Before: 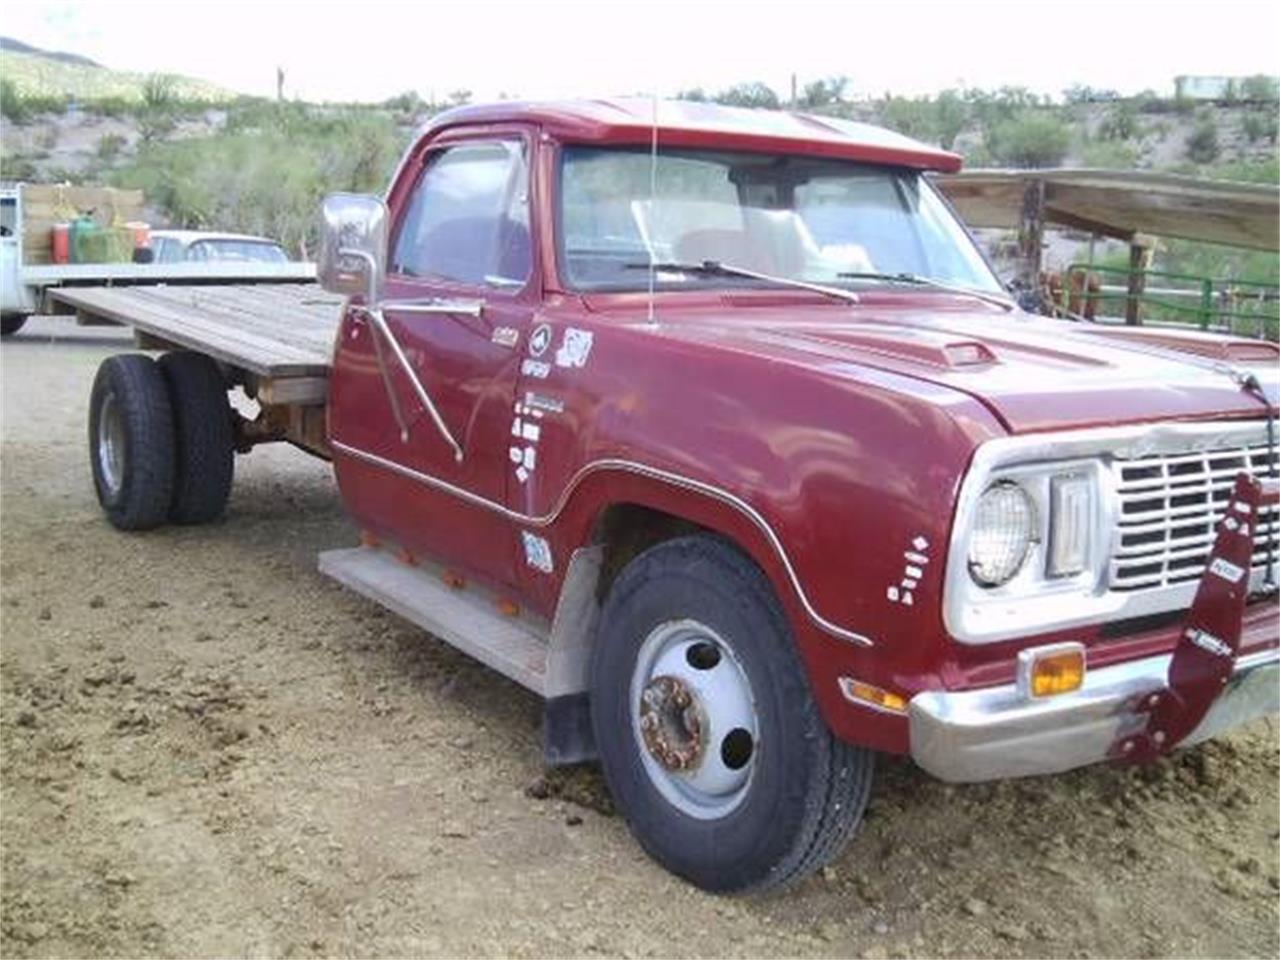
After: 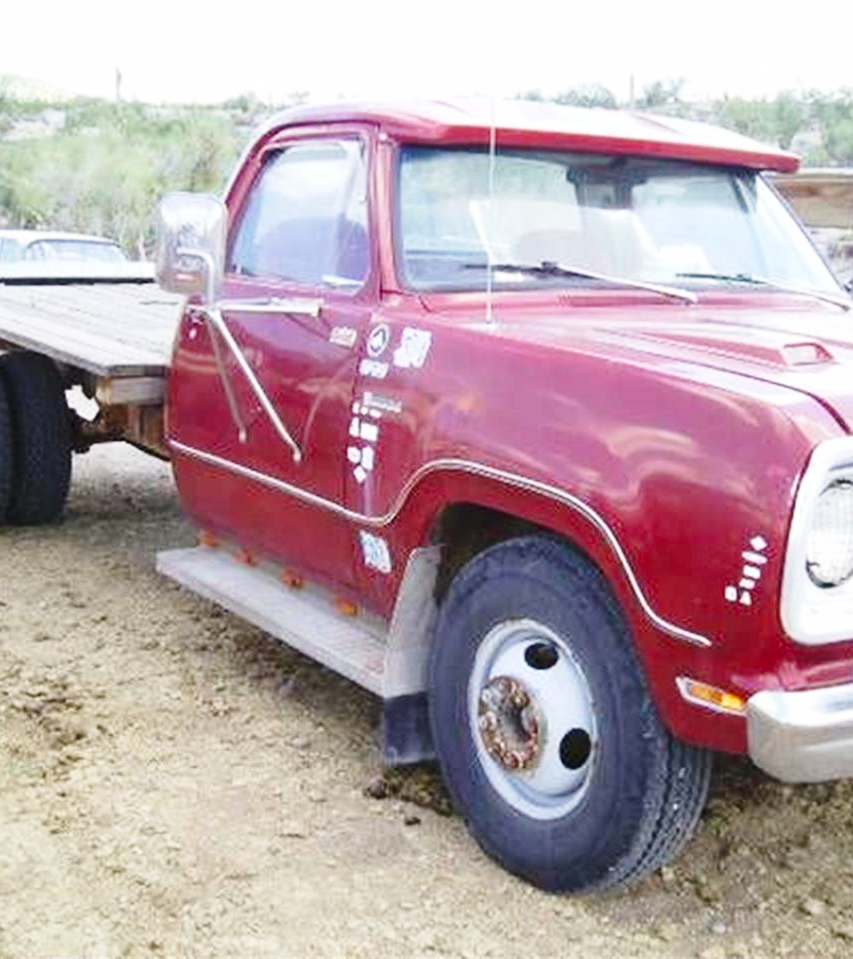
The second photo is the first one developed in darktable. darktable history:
crop and rotate: left 12.673%, right 20.66%
base curve: curves: ch0 [(0, 0) (0.028, 0.03) (0.121, 0.232) (0.46, 0.748) (0.859, 0.968) (1, 1)], preserve colors none
